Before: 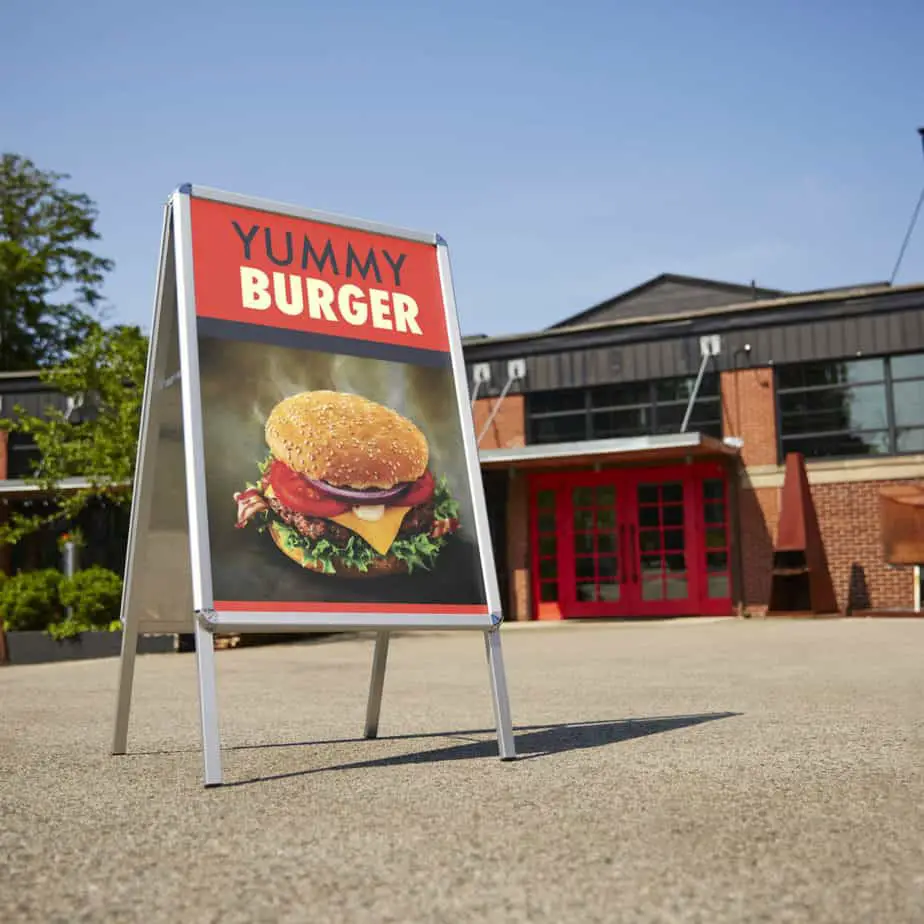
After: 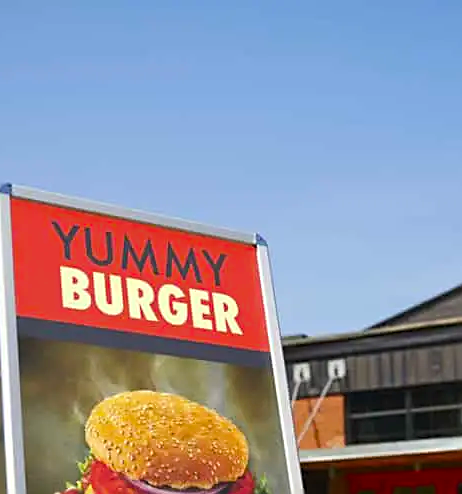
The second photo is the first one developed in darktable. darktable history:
crop: left 19.556%, right 30.401%, bottom 46.458%
sharpen: on, module defaults
color balance rgb: perceptual saturation grading › global saturation 25%, global vibrance 20%
